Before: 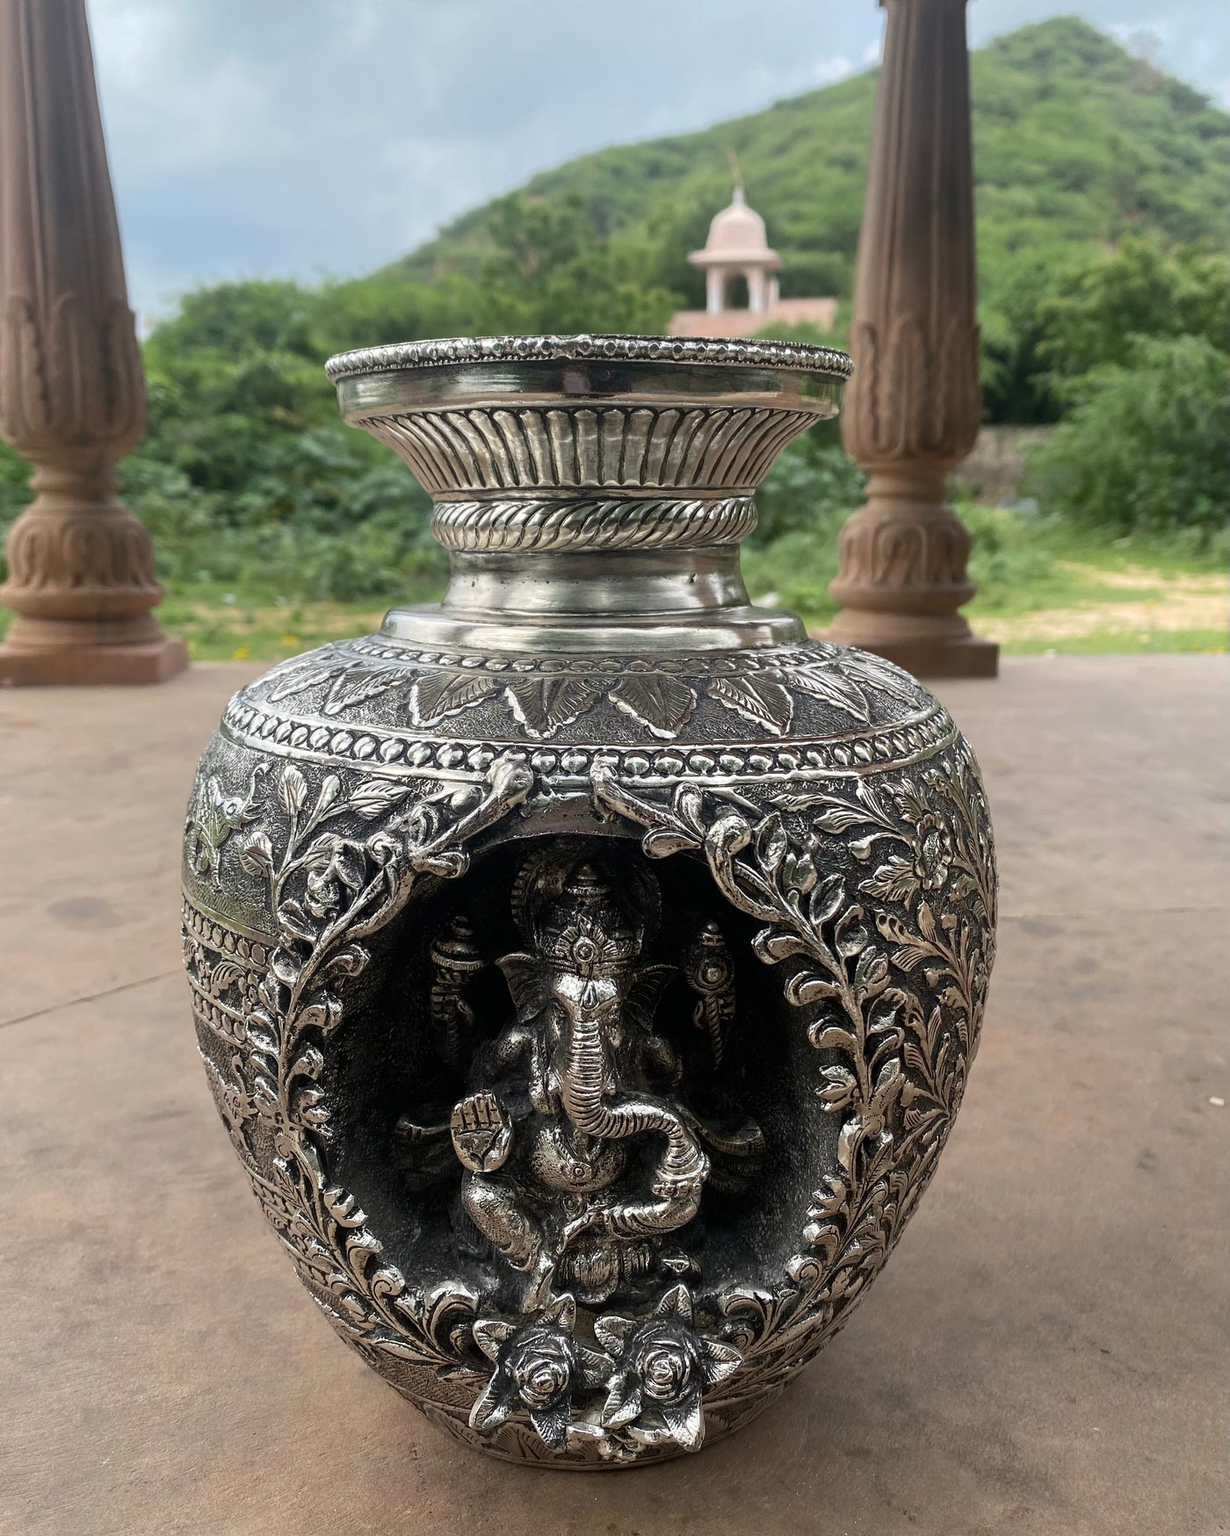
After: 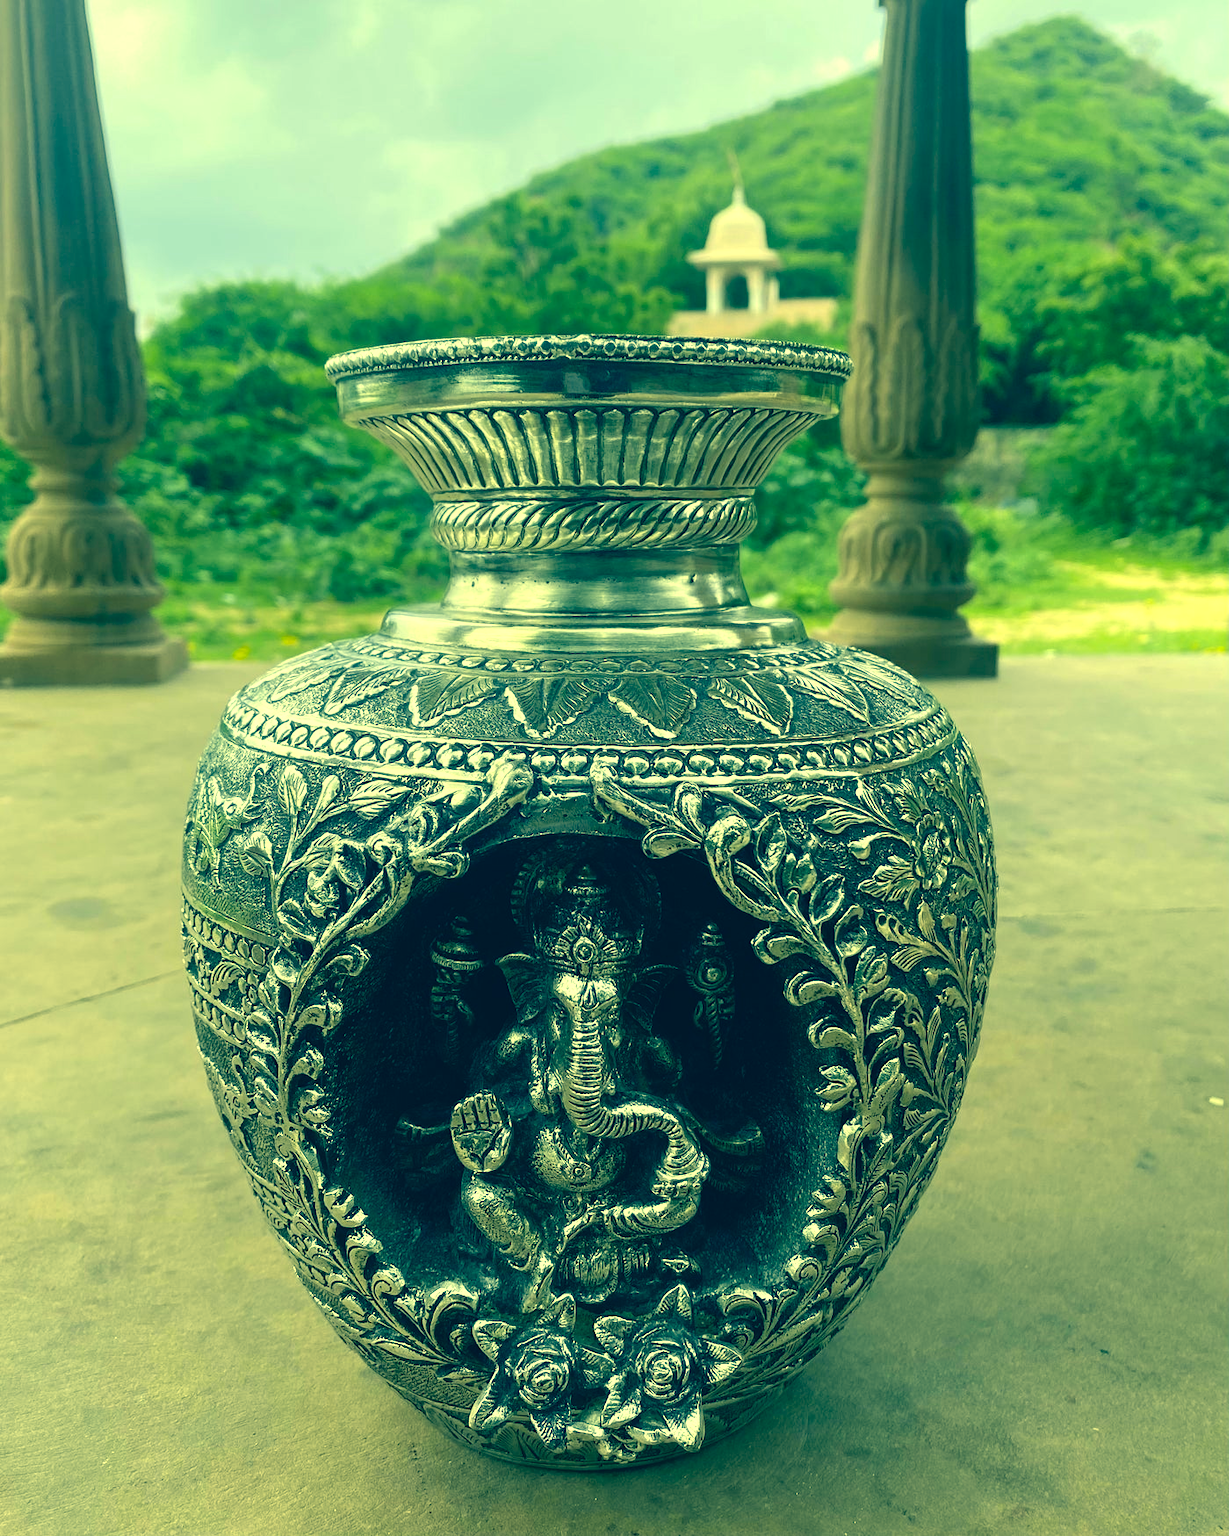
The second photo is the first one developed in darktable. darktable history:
exposure: exposure 0.485 EV, compensate highlight preservation false
color correction: highlights a* -15.58, highlights b* 40, shadows a* -40, shadows b* -26.18
